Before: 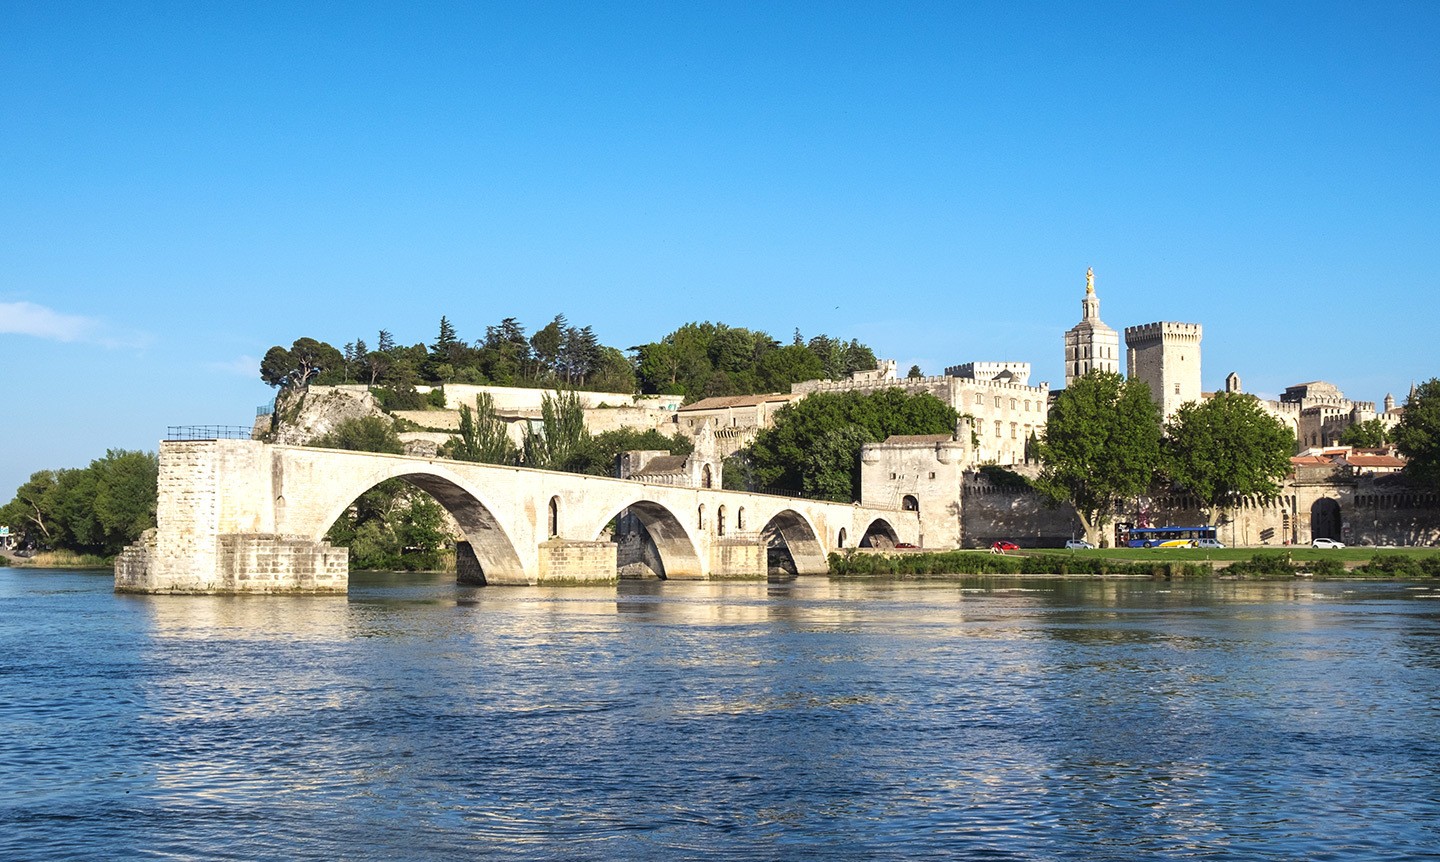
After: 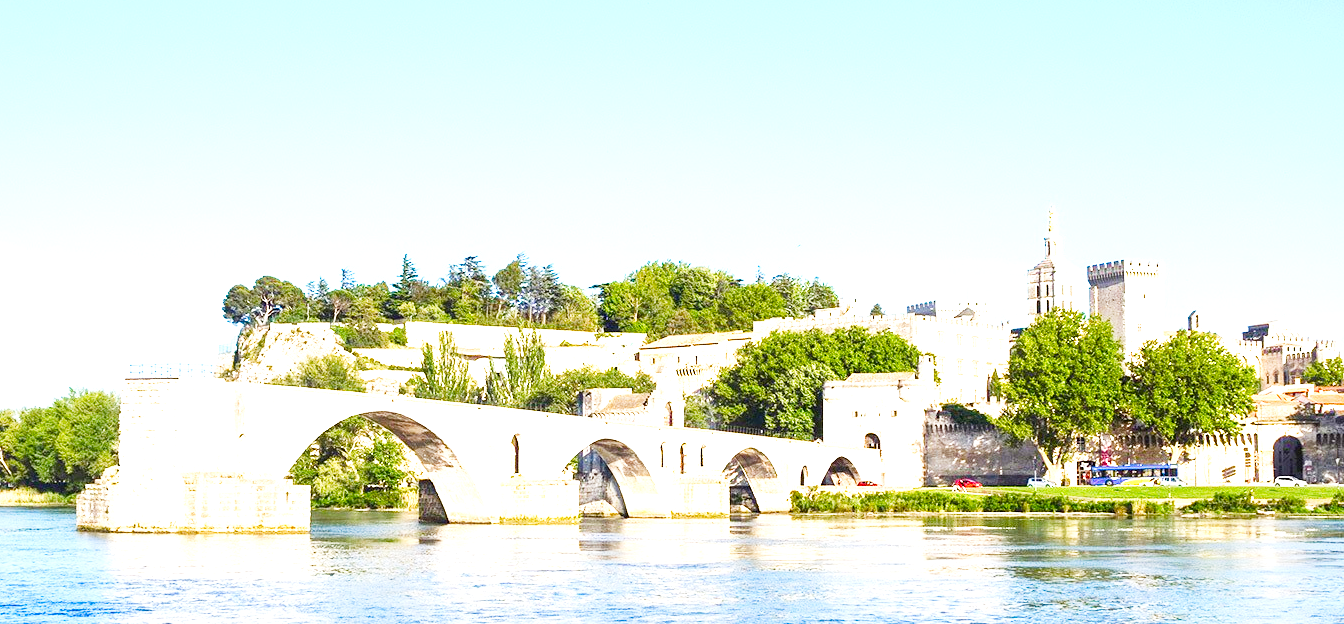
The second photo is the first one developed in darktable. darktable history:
crop: left 2.65%, top 7.222%, right 3.287%, bottom 20.224%
exposure: black level correction 0.001, exposure 1.84 EV, compensate highlight preservation false
tone curve: curves: ch0 [(0, 0) (0.051, 0.03) (0.096, 0.071) (0.241, 0.247) (0.455, 0.525) (0.594, 0.697) (0.741, 0.845) (0.871, 0.933) (1, 0.984)]; ch1 [(0, 0) (0.1, 0.038) (0.318, 0.243) (0.399, 0.351) (0.478, 0.469) (0.499, 0.499) (0.534, 0.549) (0.565, 0.594) (0.601, 0.634) (0.666, 0.7) (1, 1)]; ch2 [(0, 0) (0.453, 0.45) (0.479, 0.483) (0.504, 0.499) (0.52, 0.519) (0.541, 0.559) (0.592, 0.612) (0.824, 0.815) (1, 1)], preserve colors none
color balance rgb: perceptual saturation grading › global saturation 38.677%, perceptual saturation grading › highlights -24.748%, perceptual saturation grading › mid-tones 34.809%, perceptual saturation grading › shadows 34.614%
